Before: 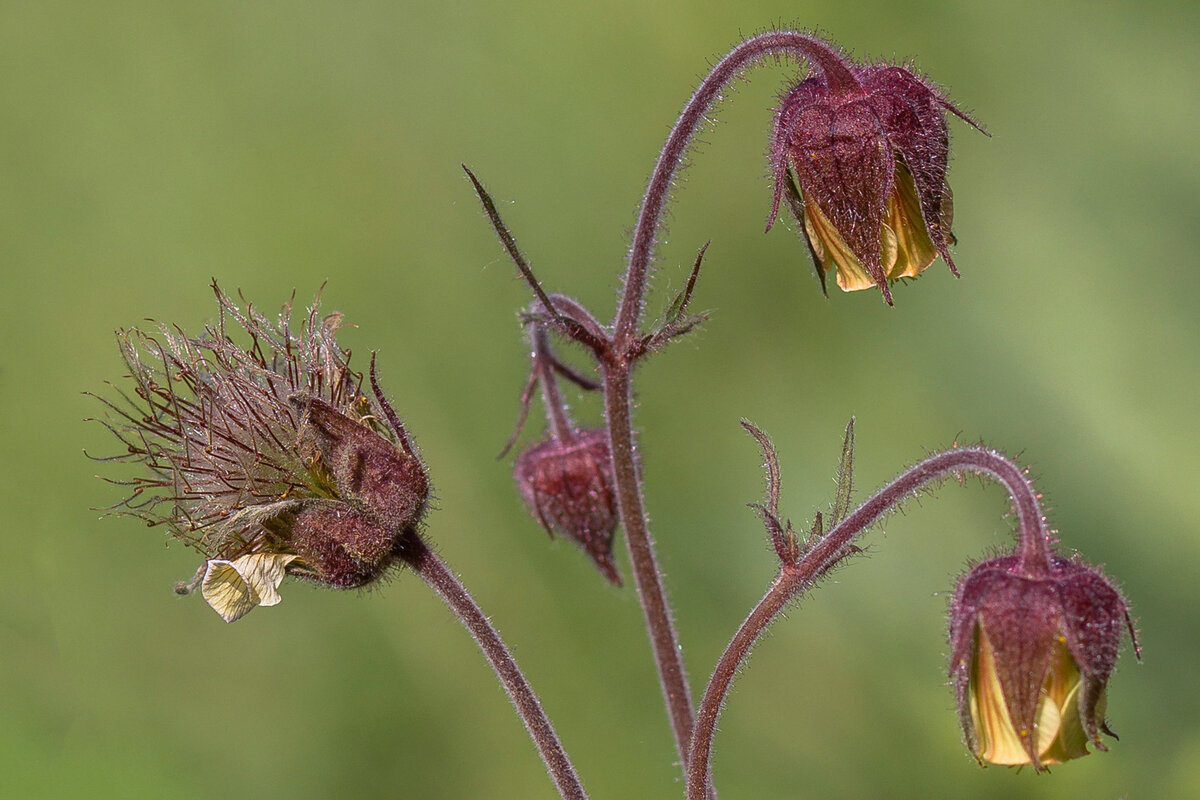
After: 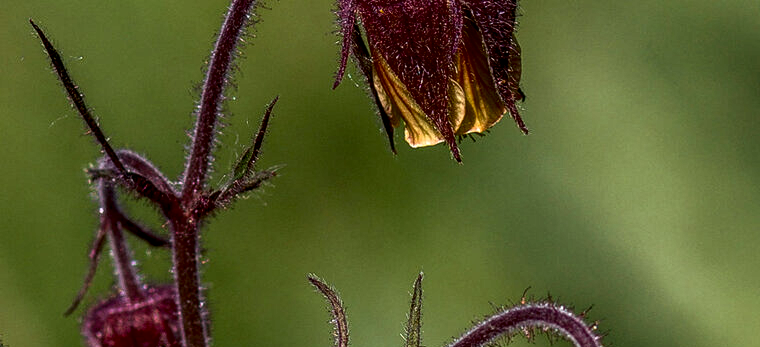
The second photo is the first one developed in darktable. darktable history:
crop: left 36.01%, top 18.01%, right 0.642%, bottom 38.559%
local contrast: highlights 60%, shadows 64%, detail 160%
contrast brightness saturation: contrast 0.1, brightness -0.271, saturation 0.135
